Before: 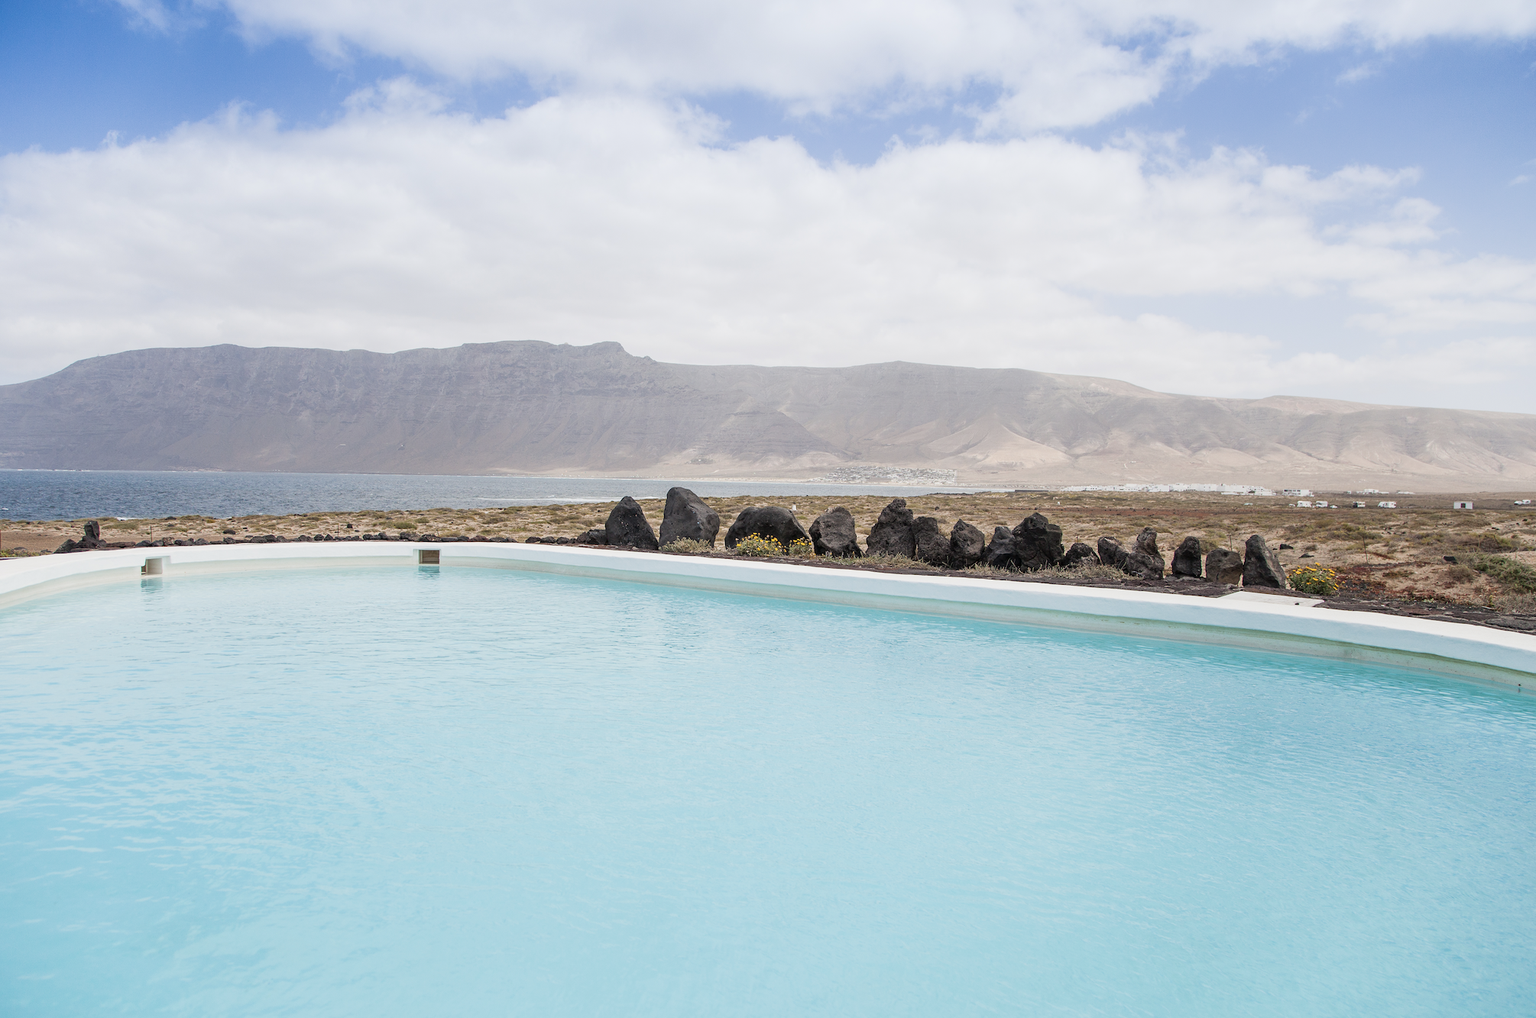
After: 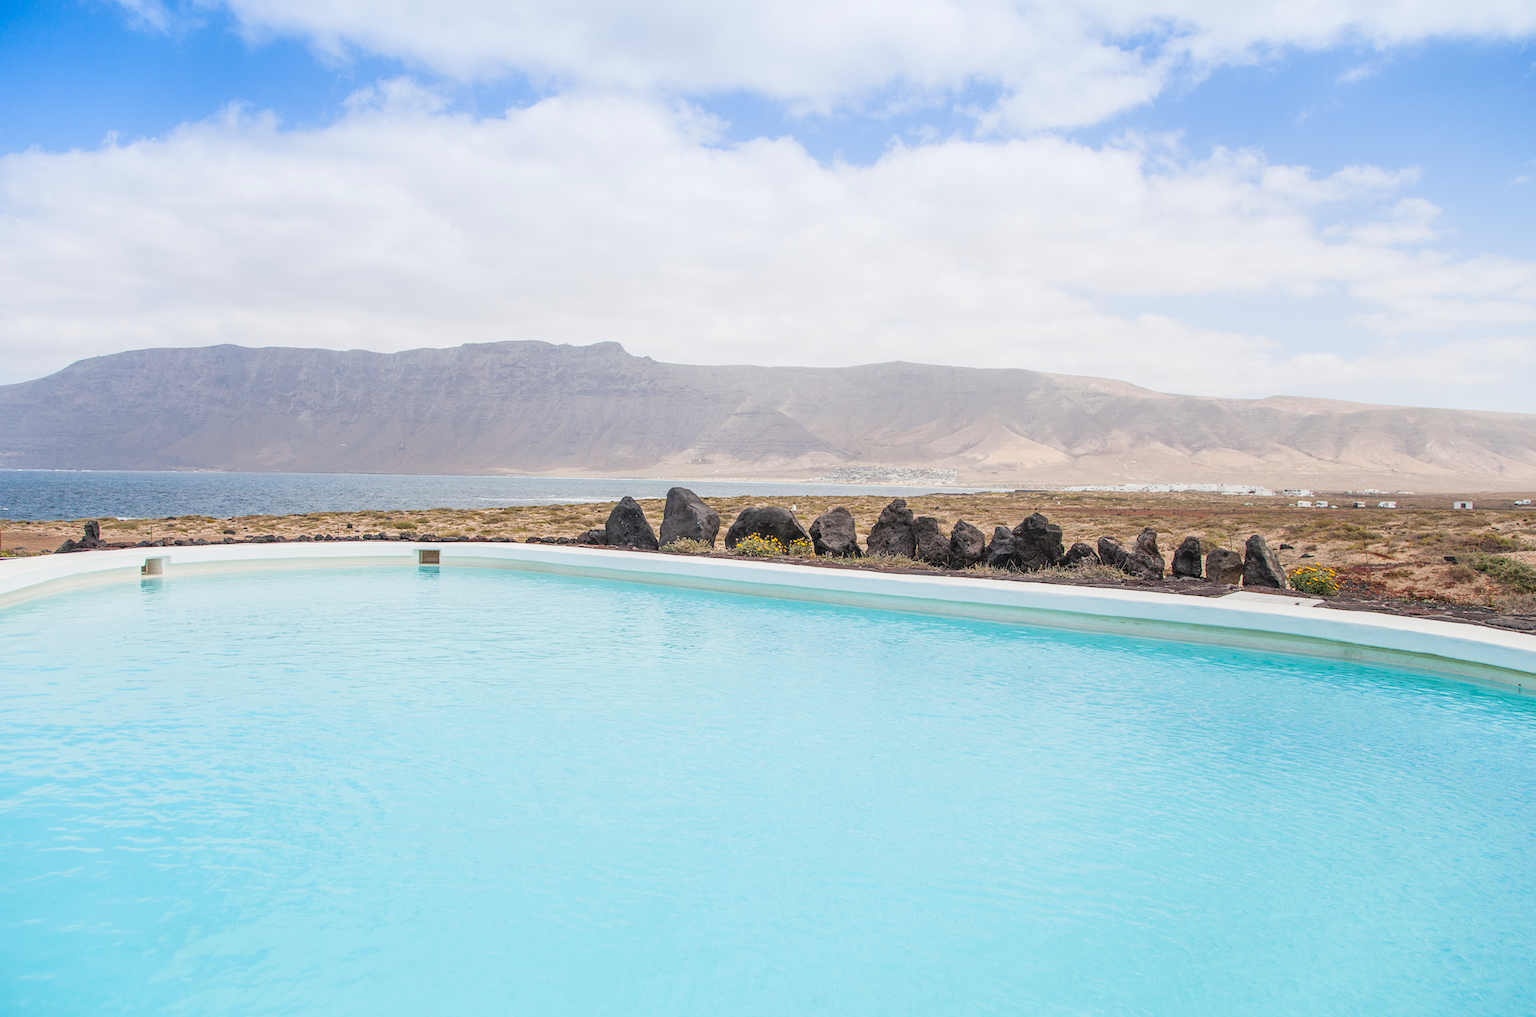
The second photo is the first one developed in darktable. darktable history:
local contrast: detail 110%
contrast brightness saturation: contrast 0.07, brightness 0.08, saturation 0.18
